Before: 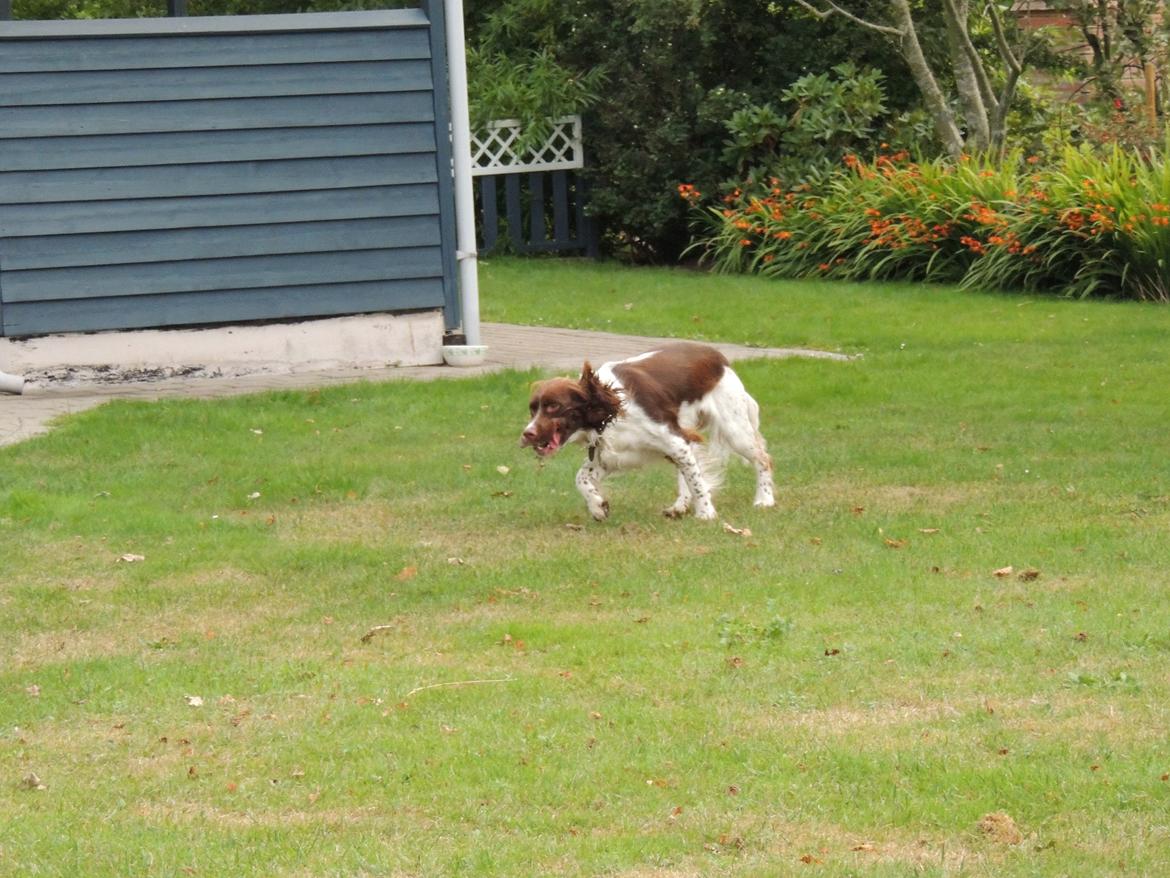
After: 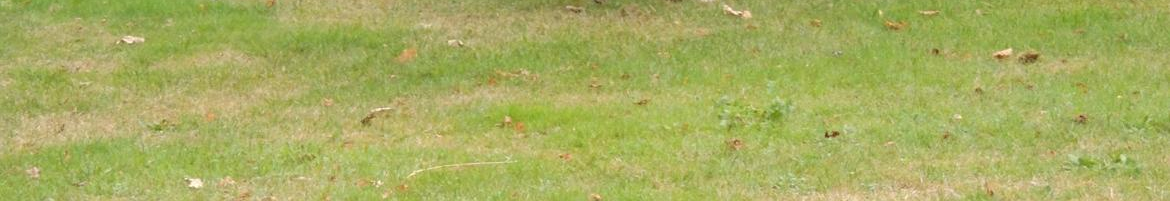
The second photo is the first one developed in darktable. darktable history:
crop and rotate: top 59.03%, bottom 17.987%
